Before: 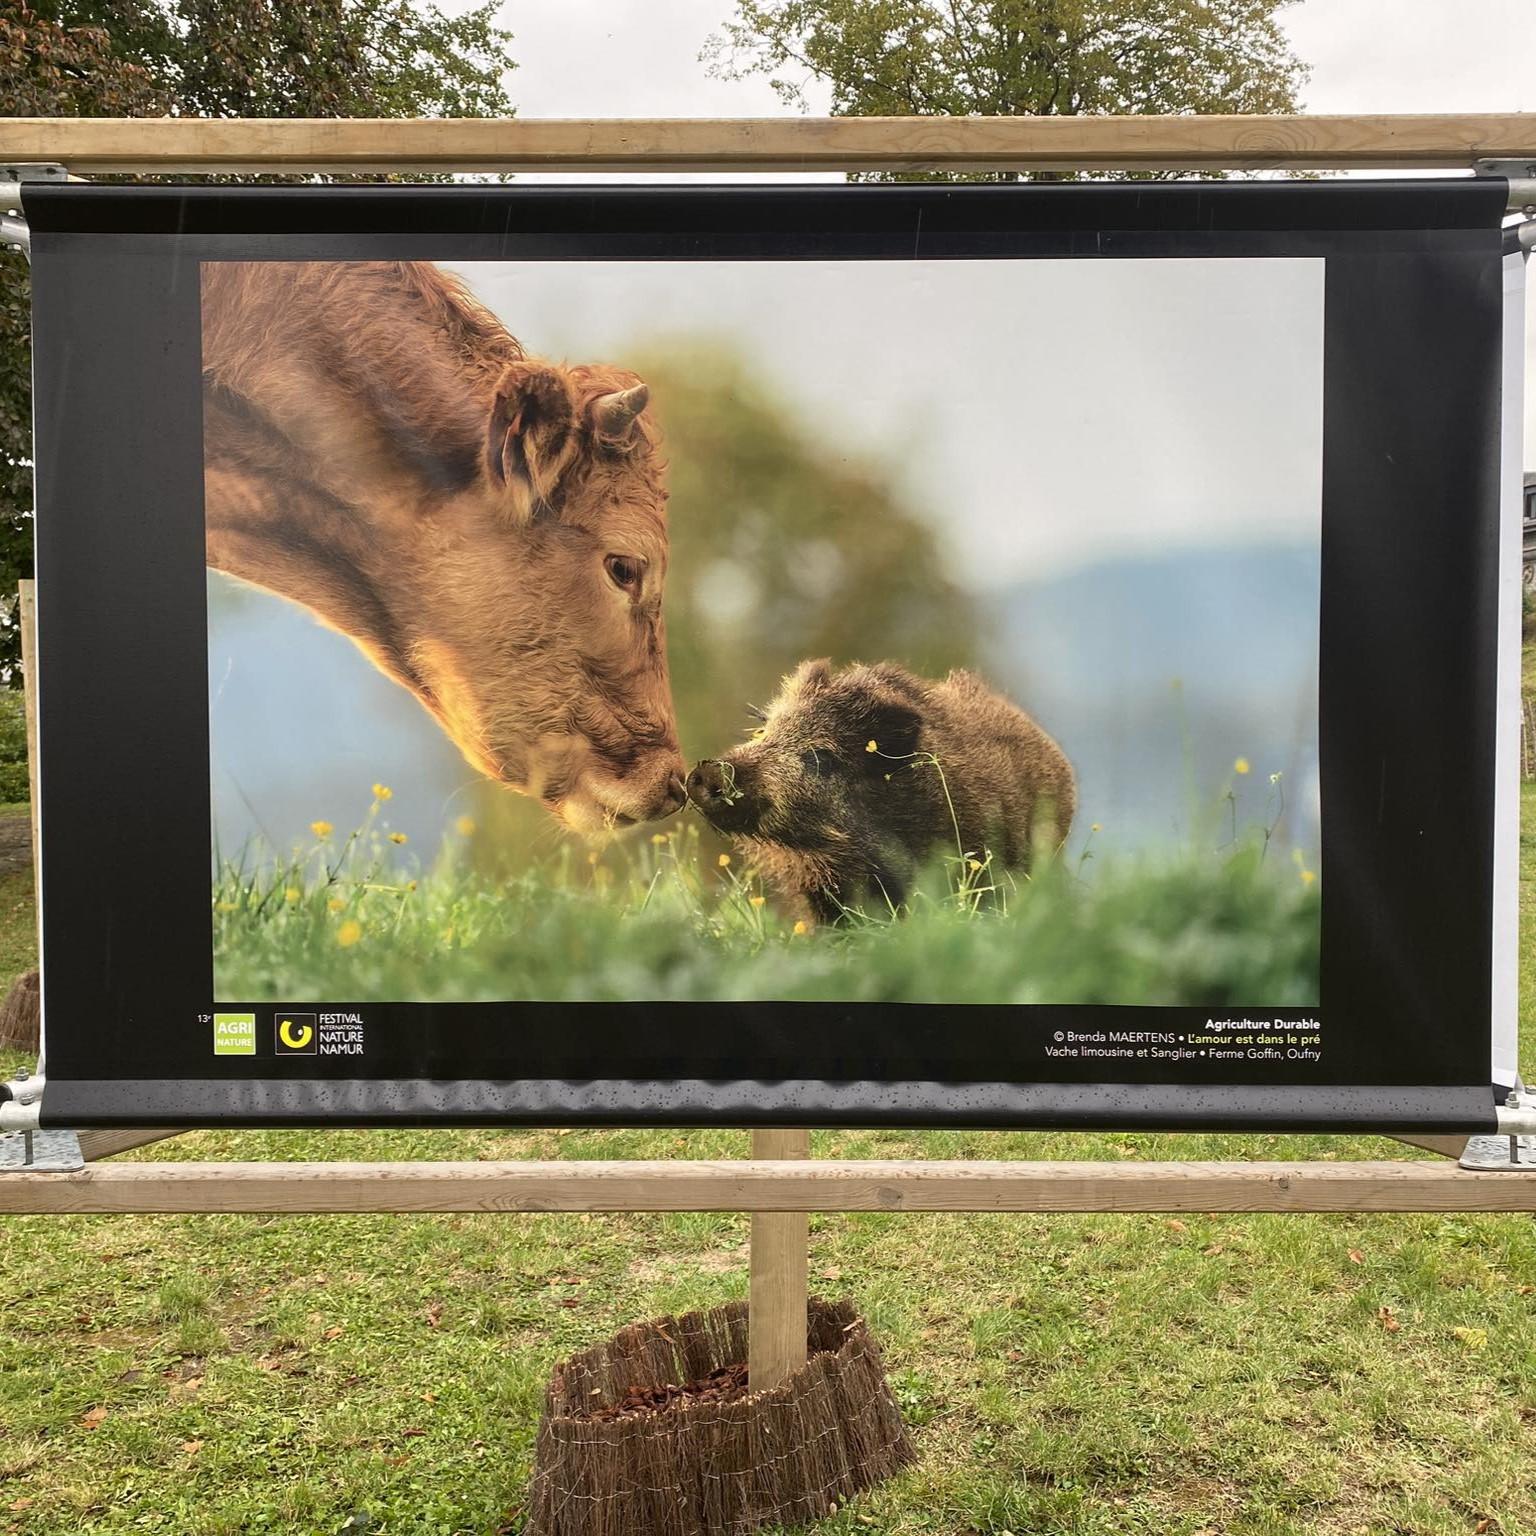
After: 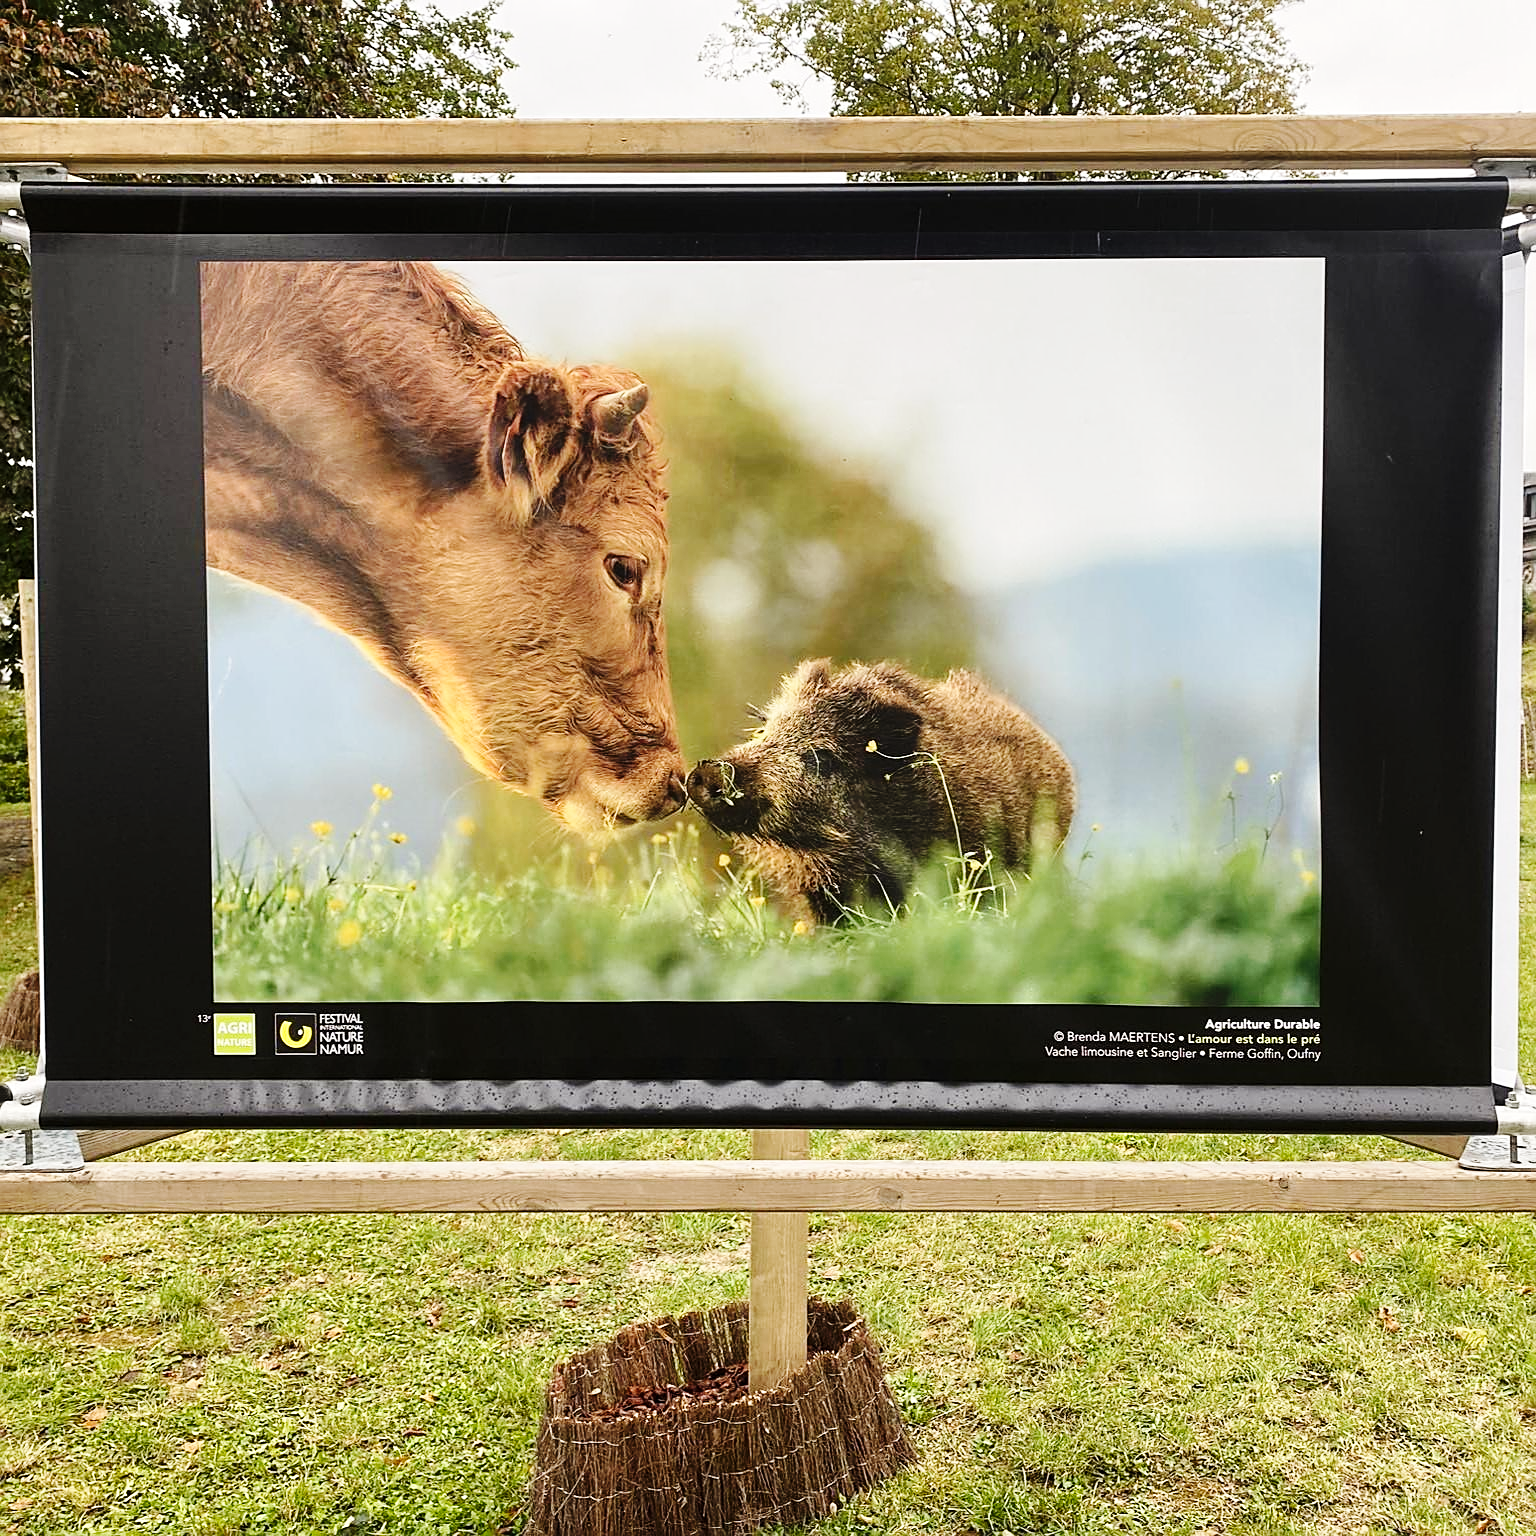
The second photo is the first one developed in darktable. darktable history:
base curve: curves: ch0 [(0, 0) (0.036, 0.025) (0.121, 0.166) (0.206, 0.329) (0.605, 0.79) (1, 1)], preserve colors none
sharpen: on, module defaults
